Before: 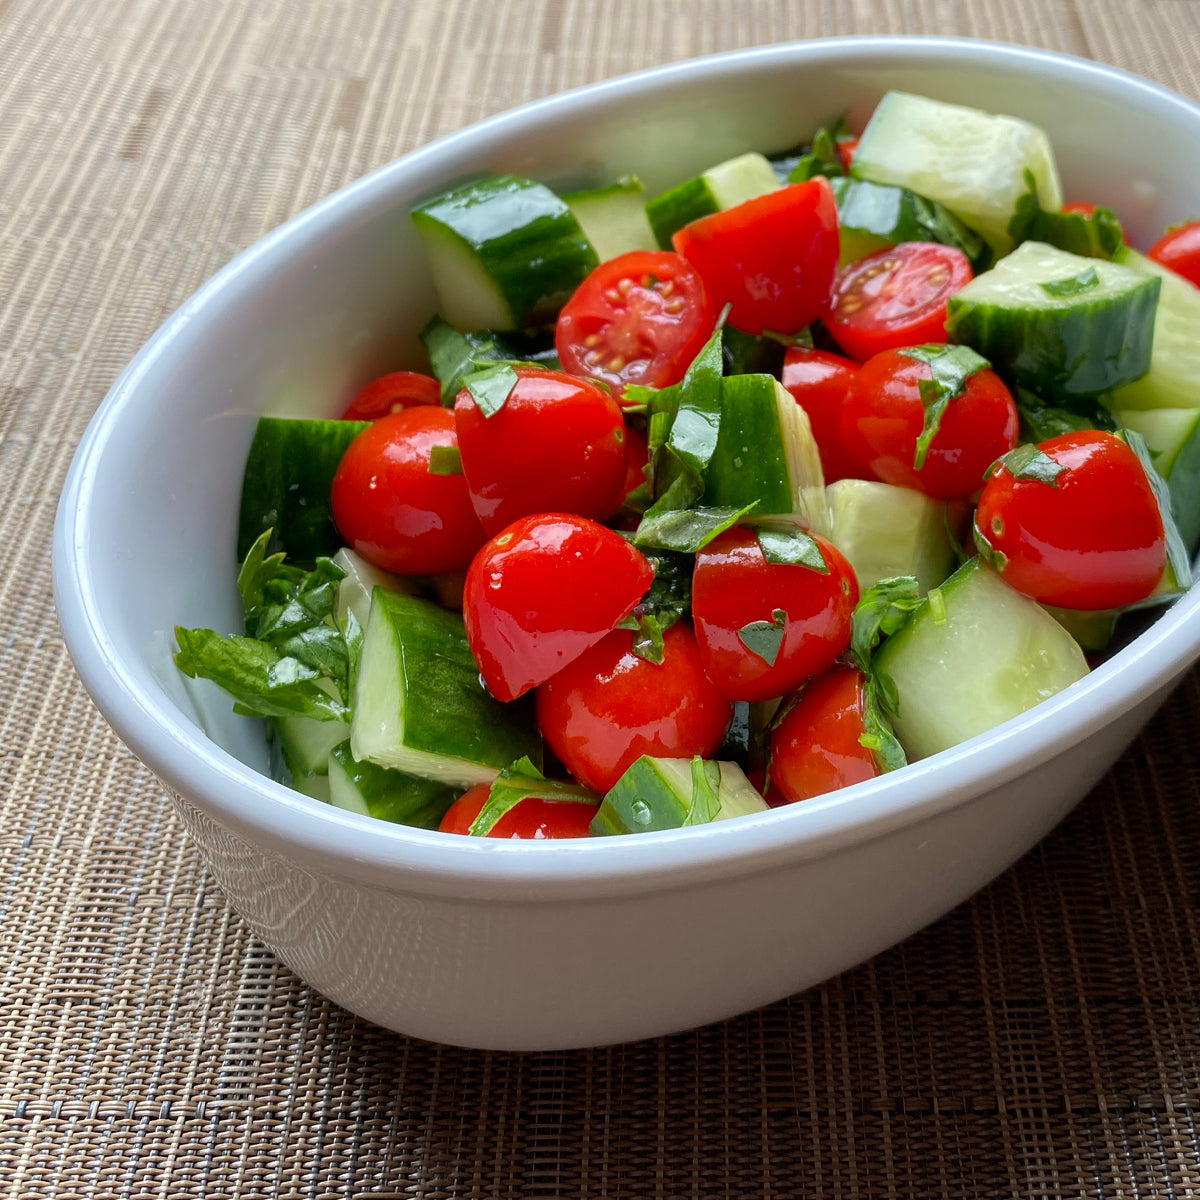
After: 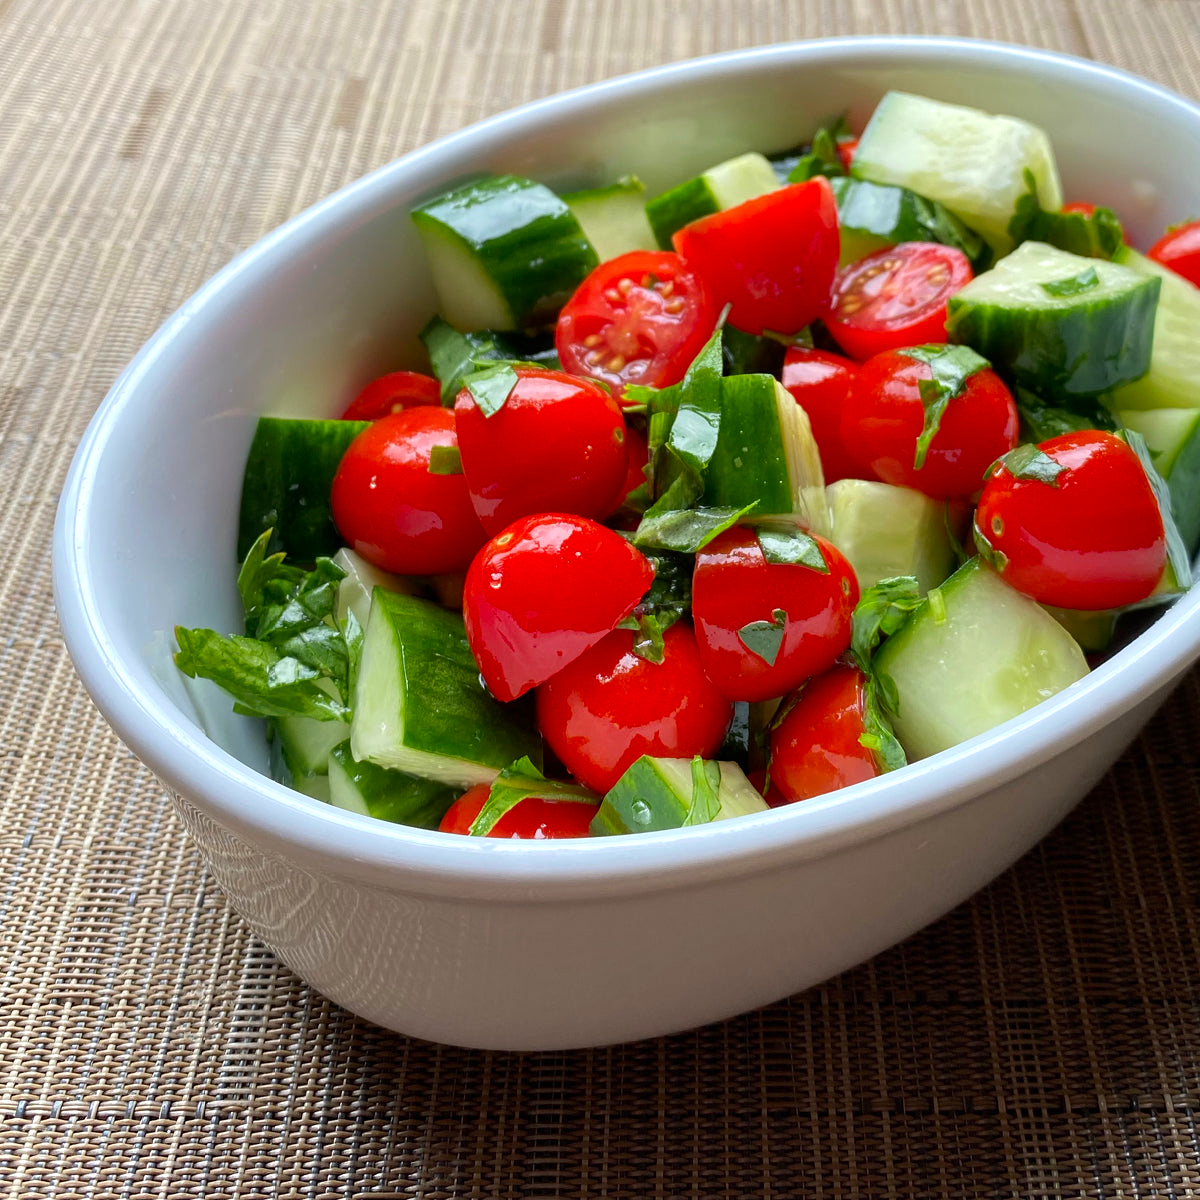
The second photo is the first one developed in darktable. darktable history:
color contrast: green-magenta contrast 1.1, blue-yellow contrast 1.1, unbound 0
exposure: exposure 0.127 EV, compensate highlight preservation false
